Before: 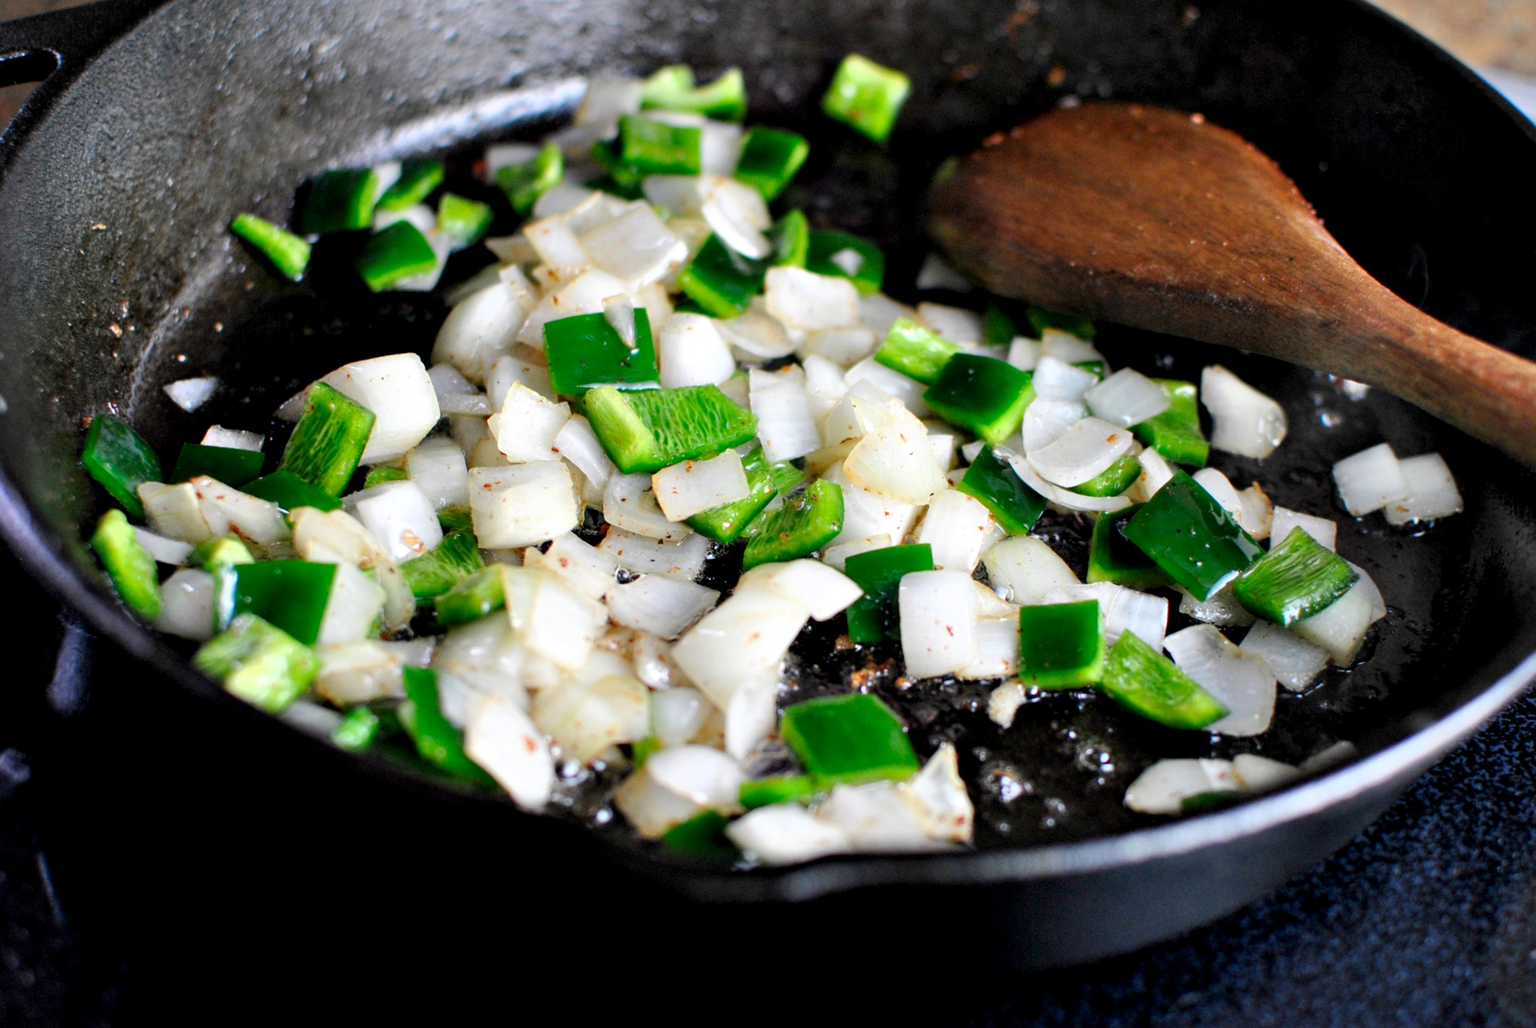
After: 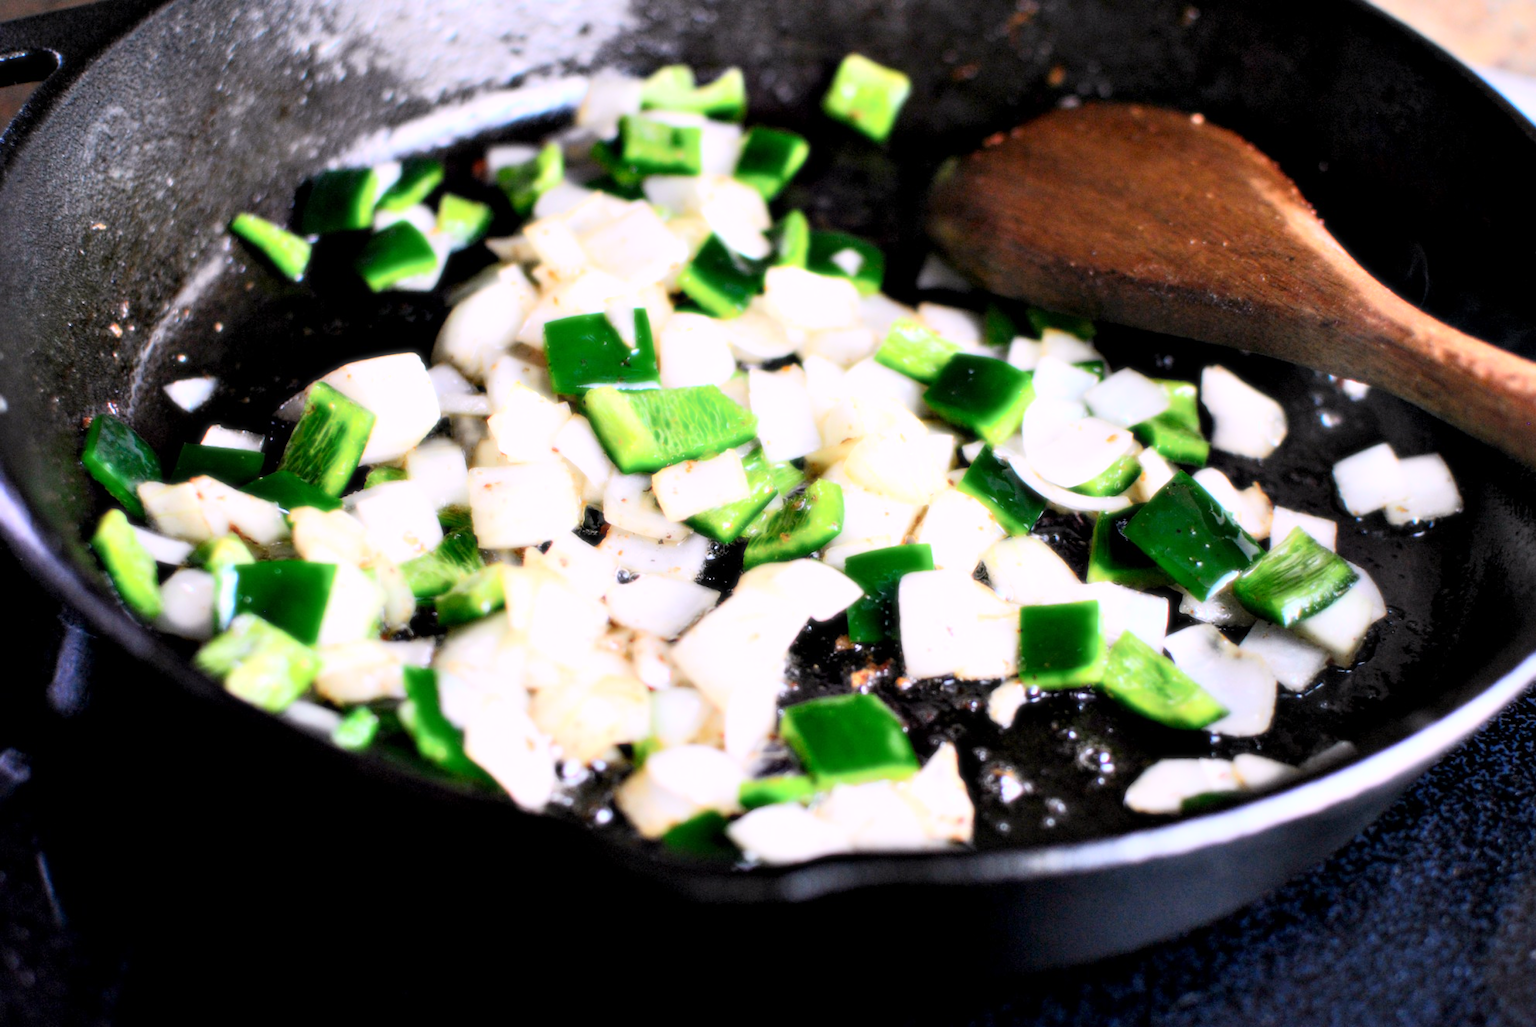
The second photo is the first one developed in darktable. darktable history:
bloom: size 0%, threshold 54.82%, strength 8.31%
crop: bottom 0.071%
white balance: red 1.05, blue 1.072
